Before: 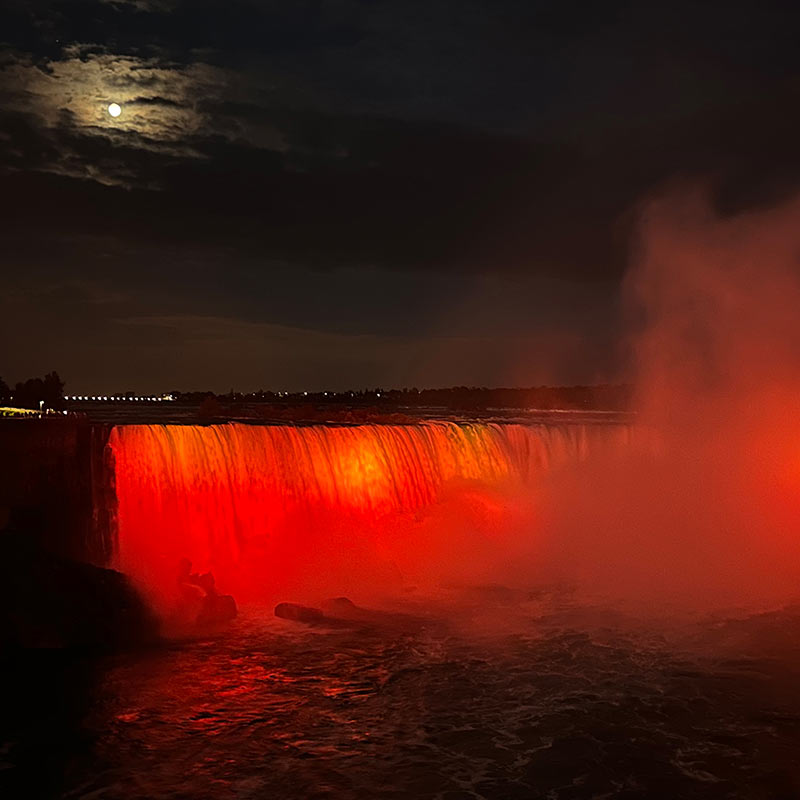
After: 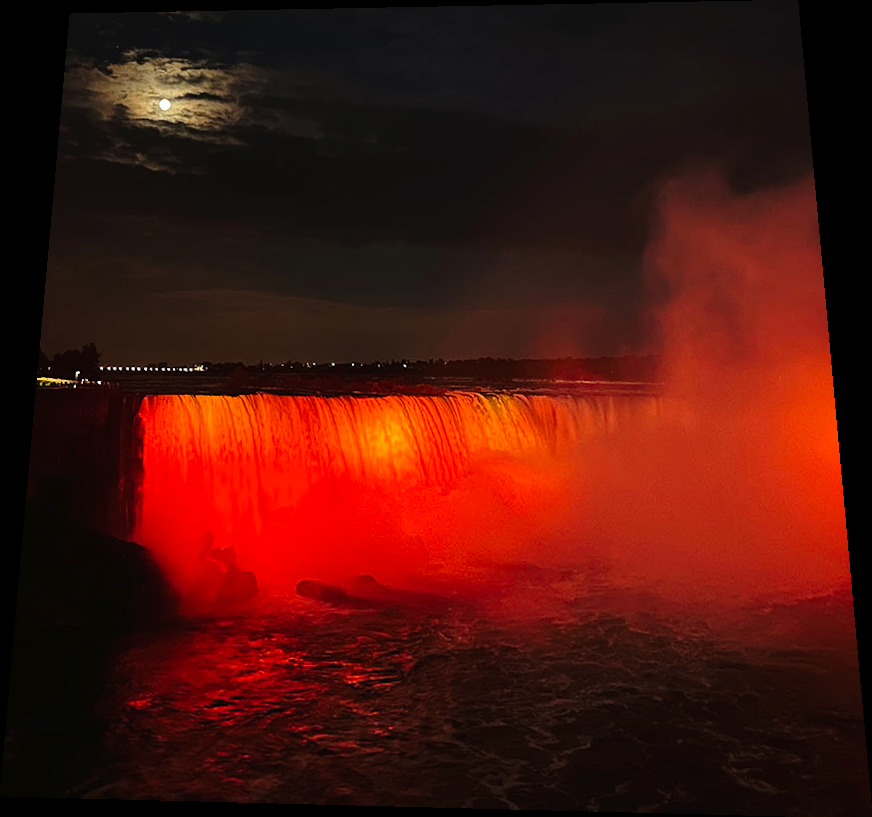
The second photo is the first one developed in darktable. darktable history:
tone curve: curves: ch0 [(0, 0) (0.003, 0.015) (0.011, 0.019) (0.025, 0.026) (0.044, 0.041) (0.069, 0.057) (0.1, 0.085) (0.136, 0.116) (0.177, 0.158) (0.224, 0.215) (0.277, 0.286) (0.335, 0.367) (0.399, 0.452) (0.468, 0.534) (0.543, 0.612) (0.623, 0.698) (0.709, 0.775) (0.801, 0.858) (0.898, 0.928) (1, 1)], preserve colors none
rotate and perspective: rotation 0.128°, lens shift (vertical) -0.181, lens shift (horizontal) -0.044, shear 0.001, automatic cropping off
